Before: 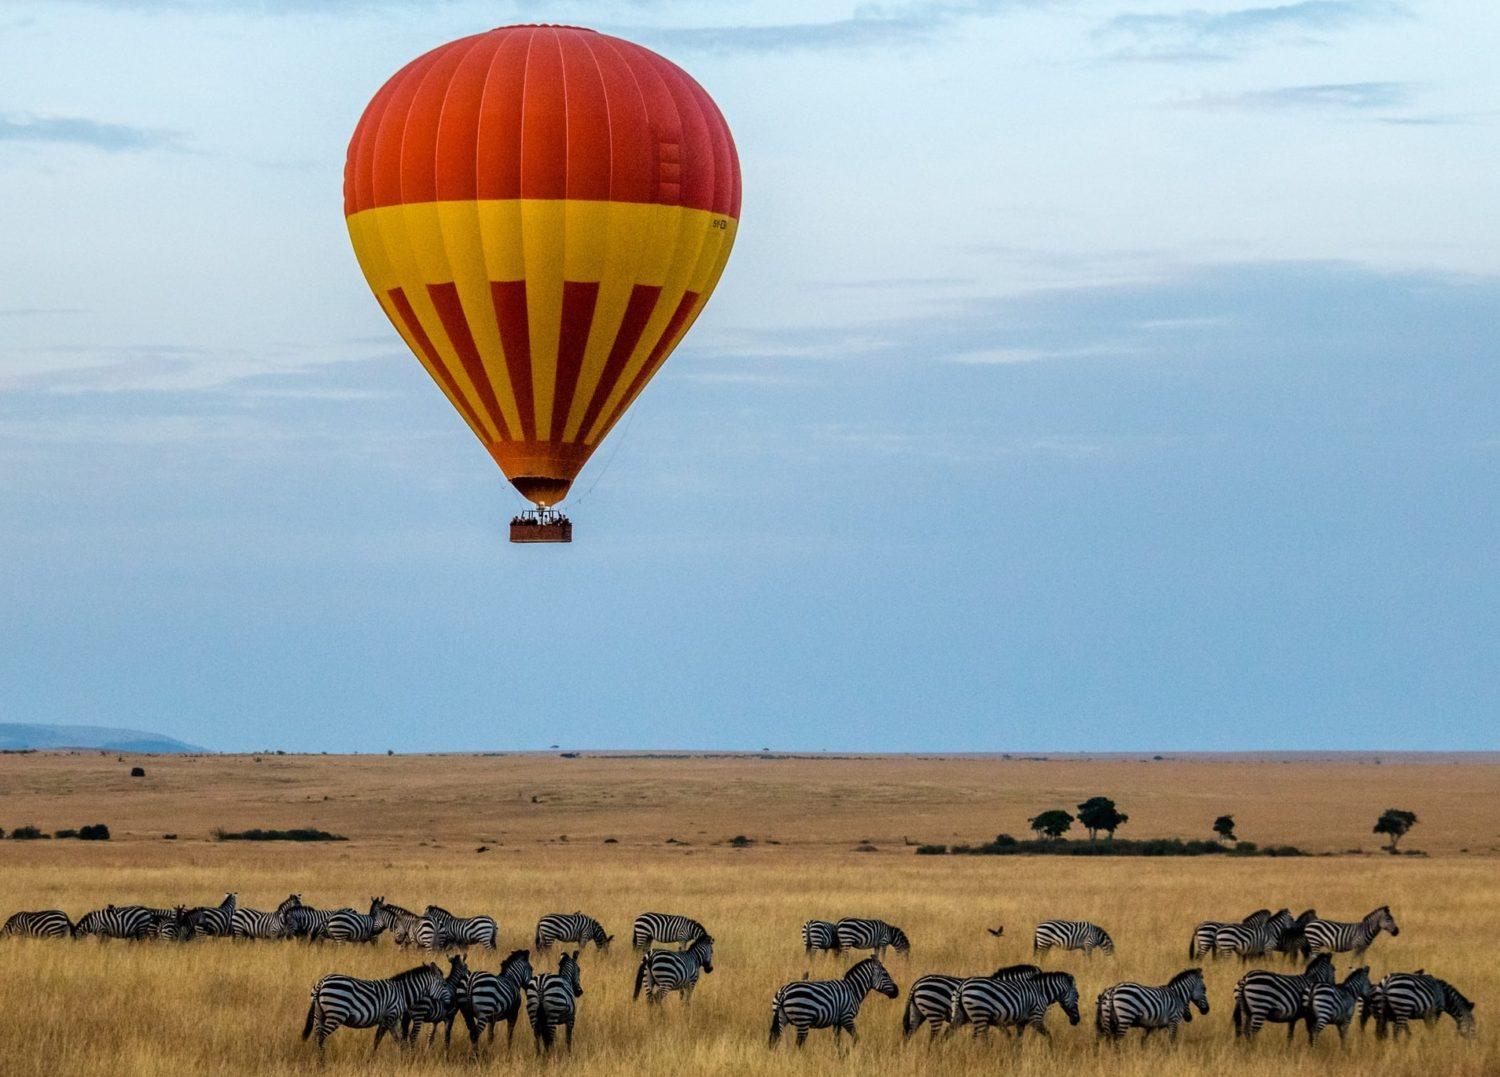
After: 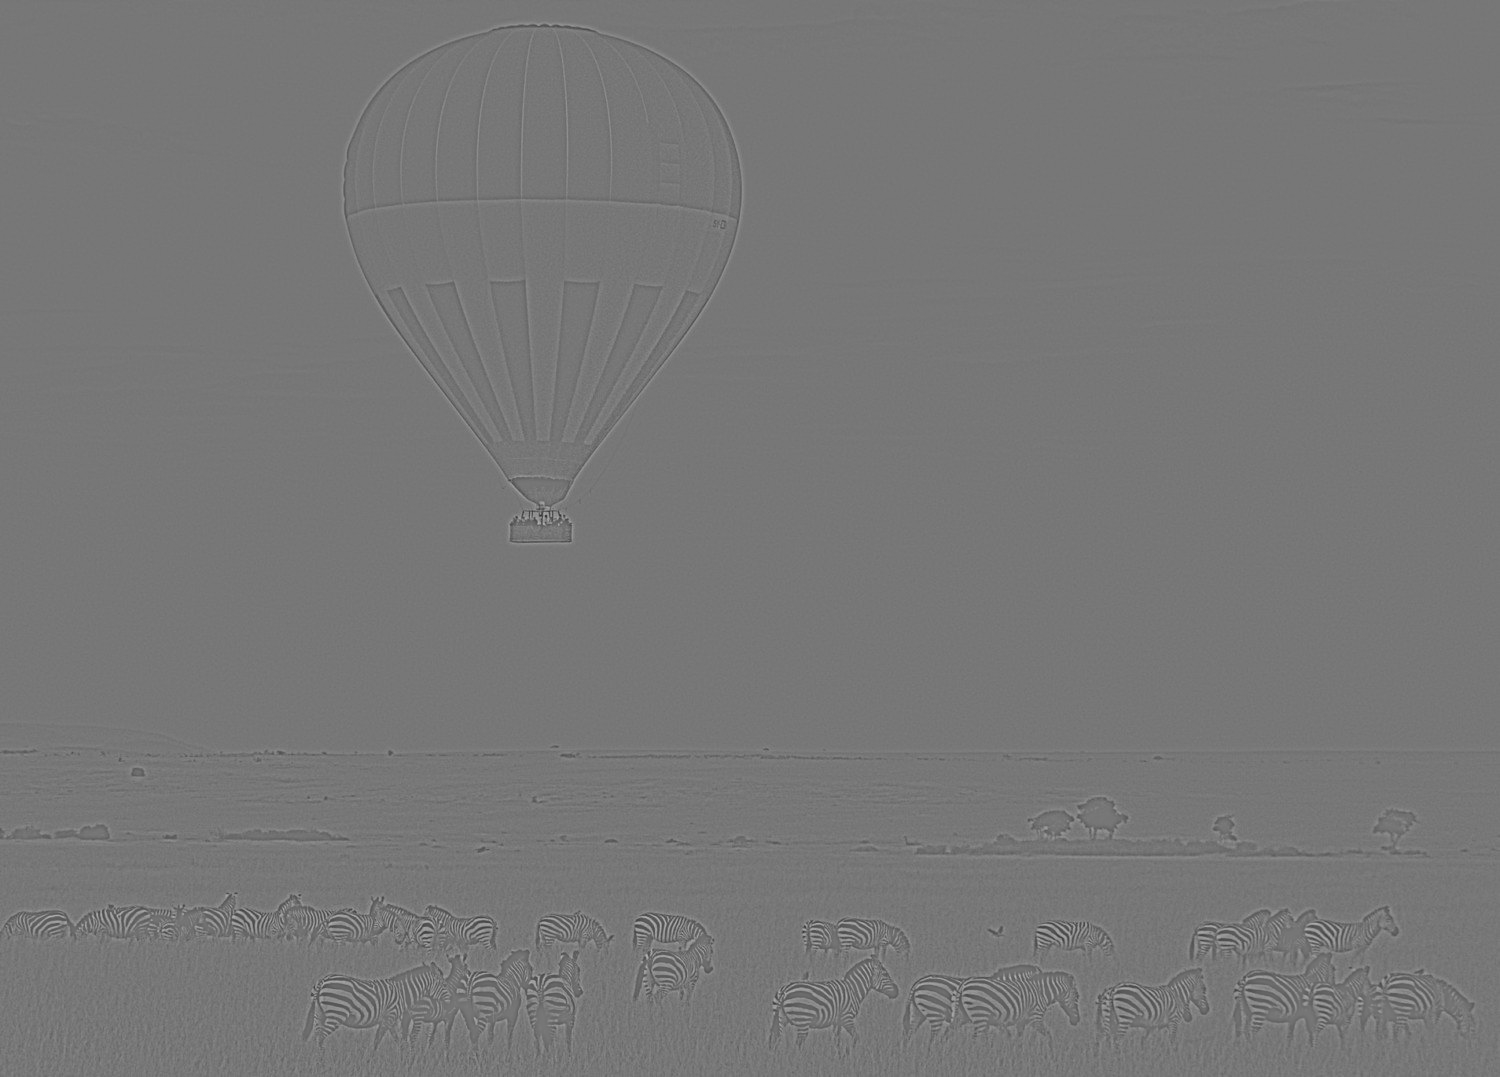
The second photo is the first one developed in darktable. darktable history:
filmic rgb: black relative exposure -3.75 EV, white relative exposure 2.4 EV, dynamic range scaling -50%, hardness 3.42, latitude 30%, contrast 1.8
monochrome: on, module defaults
highpass: sharpness 5.84%, contrast boost 8.44%
